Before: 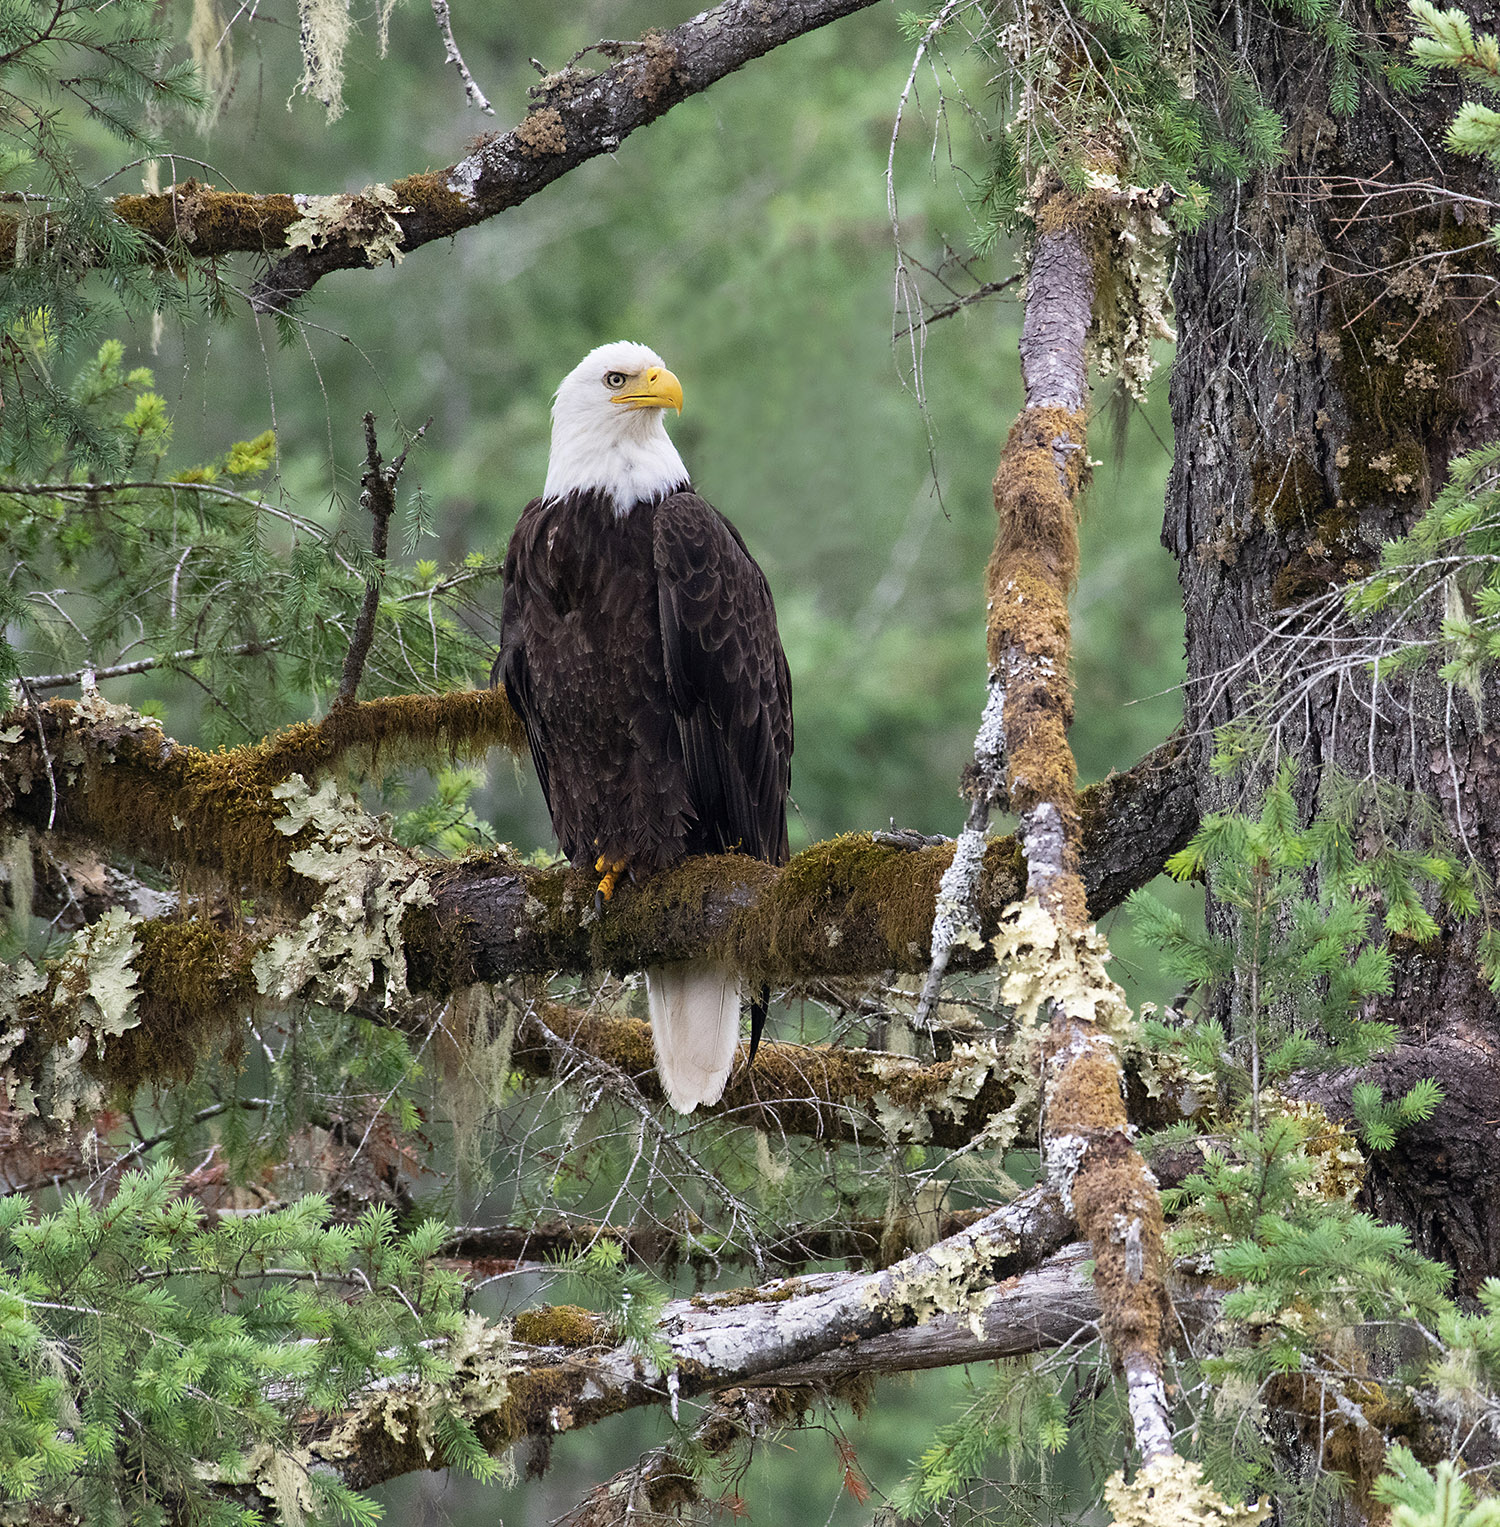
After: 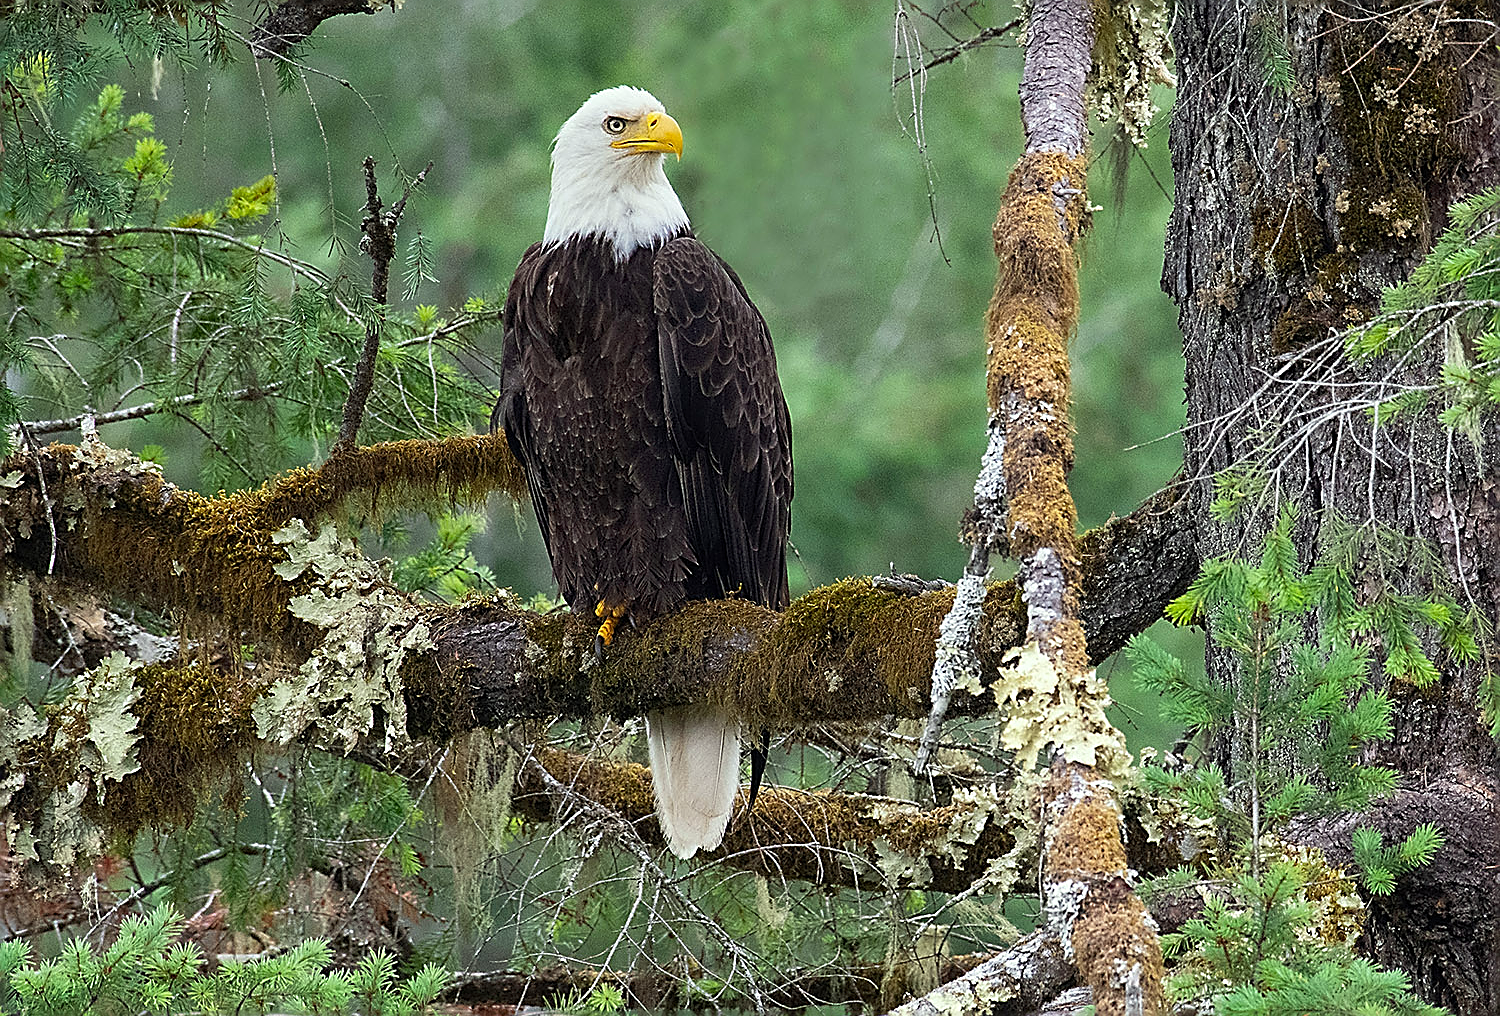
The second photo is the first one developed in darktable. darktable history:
color correction: highlights a* -4.28, highlights b* 6.53
crop: top 16.727%, bottom 16.727%
tone equalizer: on, module defaults
white balance: red 0.986, blue 1.01
sharpen: radius 1.685, amount 1.294
